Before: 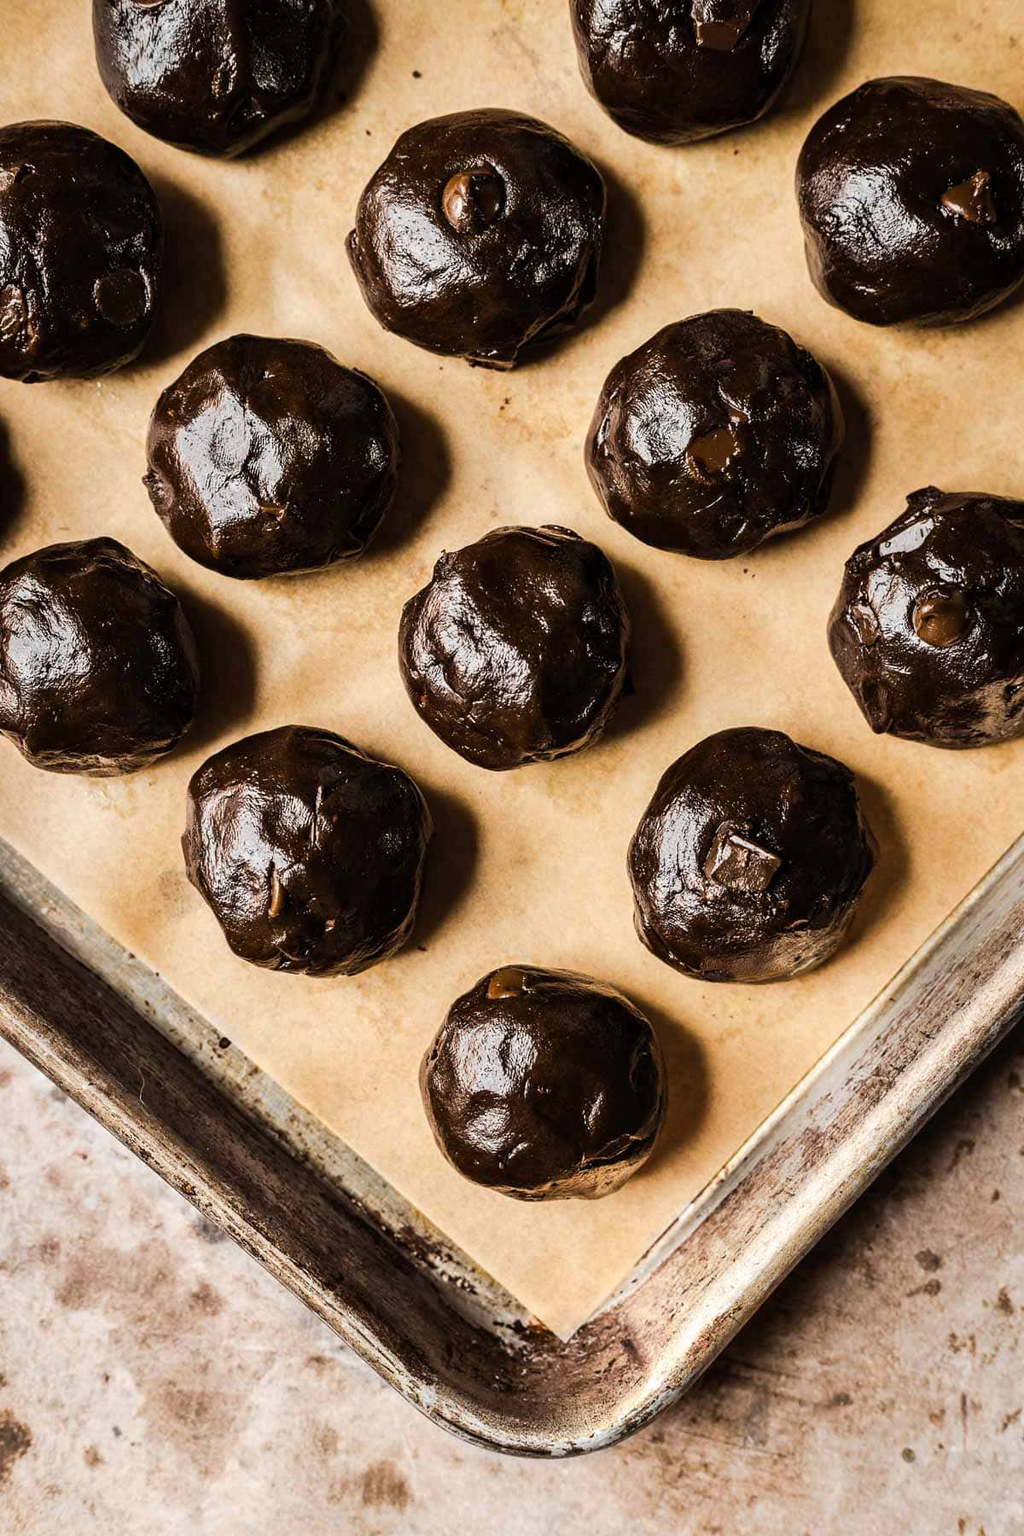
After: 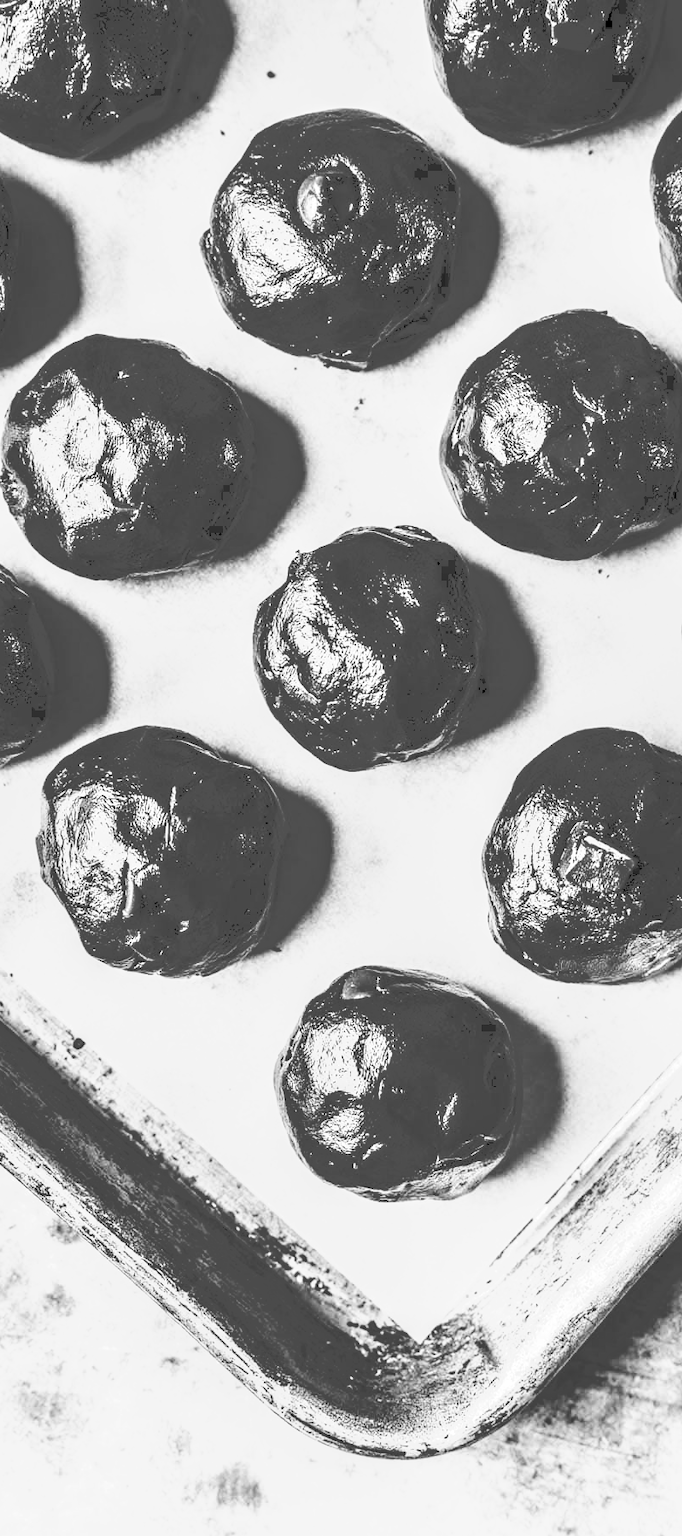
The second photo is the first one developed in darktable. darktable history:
local contrast: detail 130%
monochrome: on, module defaults
tone curve: curves: ch0 [(0, 0) (0.003, 0.279) (0.011, 0.287) (0.025, 0.295) (0.044, 0.304) (0.069, 0.316) (0.1, 0.319) (0.136, 0.316) (0.177, 0.32) (0.224, 0.359) (0.277, 0.421) (0.335, 0.511) (0.399, 0.639) (0.468, 0.734) (0.543, 0.827) (0.623, 0.89) (0.709, 0.944) (0.801, 0.965) (0.898, 0.968) (1, 1)], preserve colors none
crop and rotate: left 14.292%, right 19.041%
